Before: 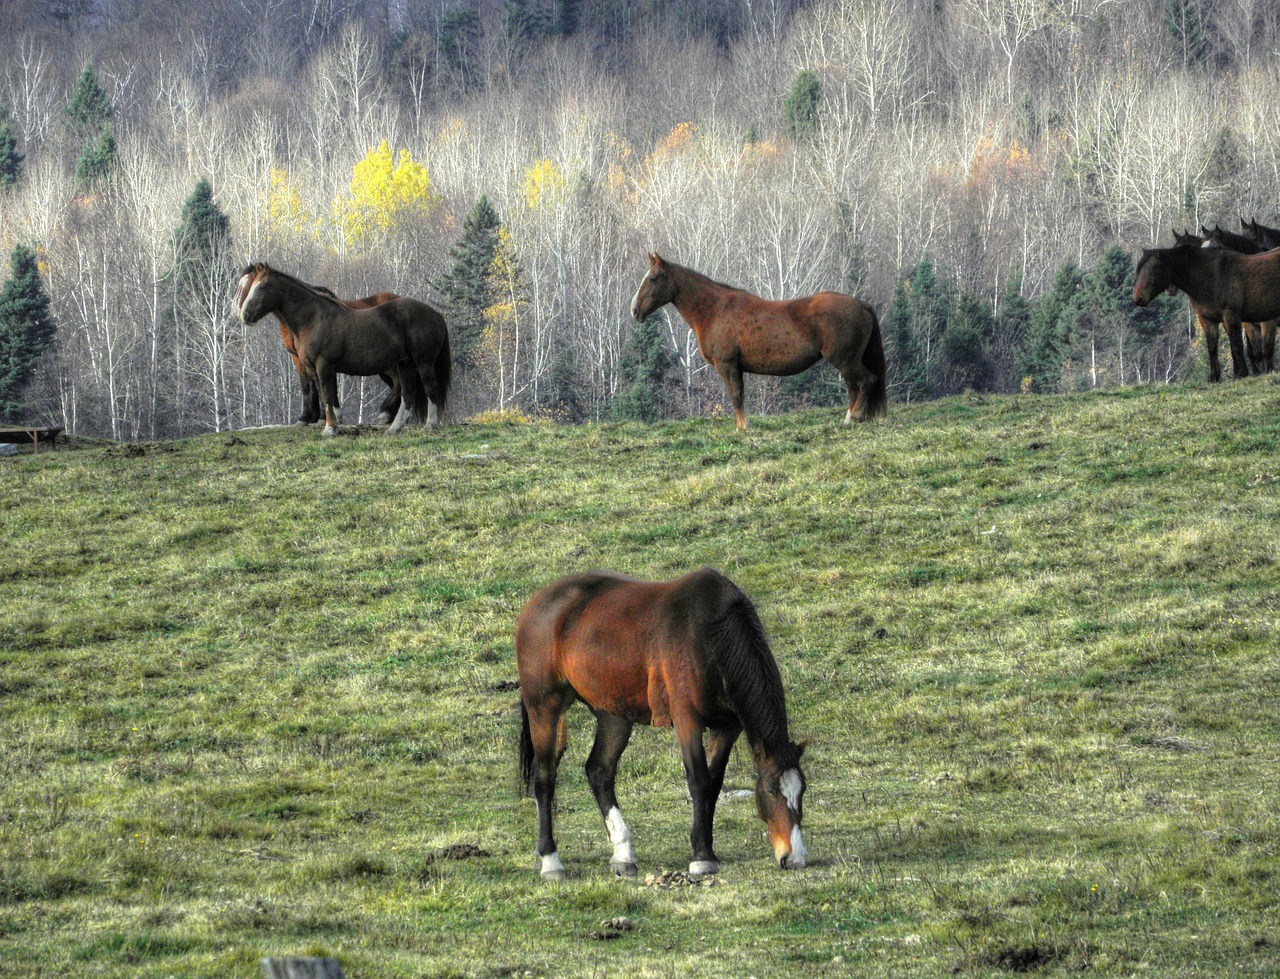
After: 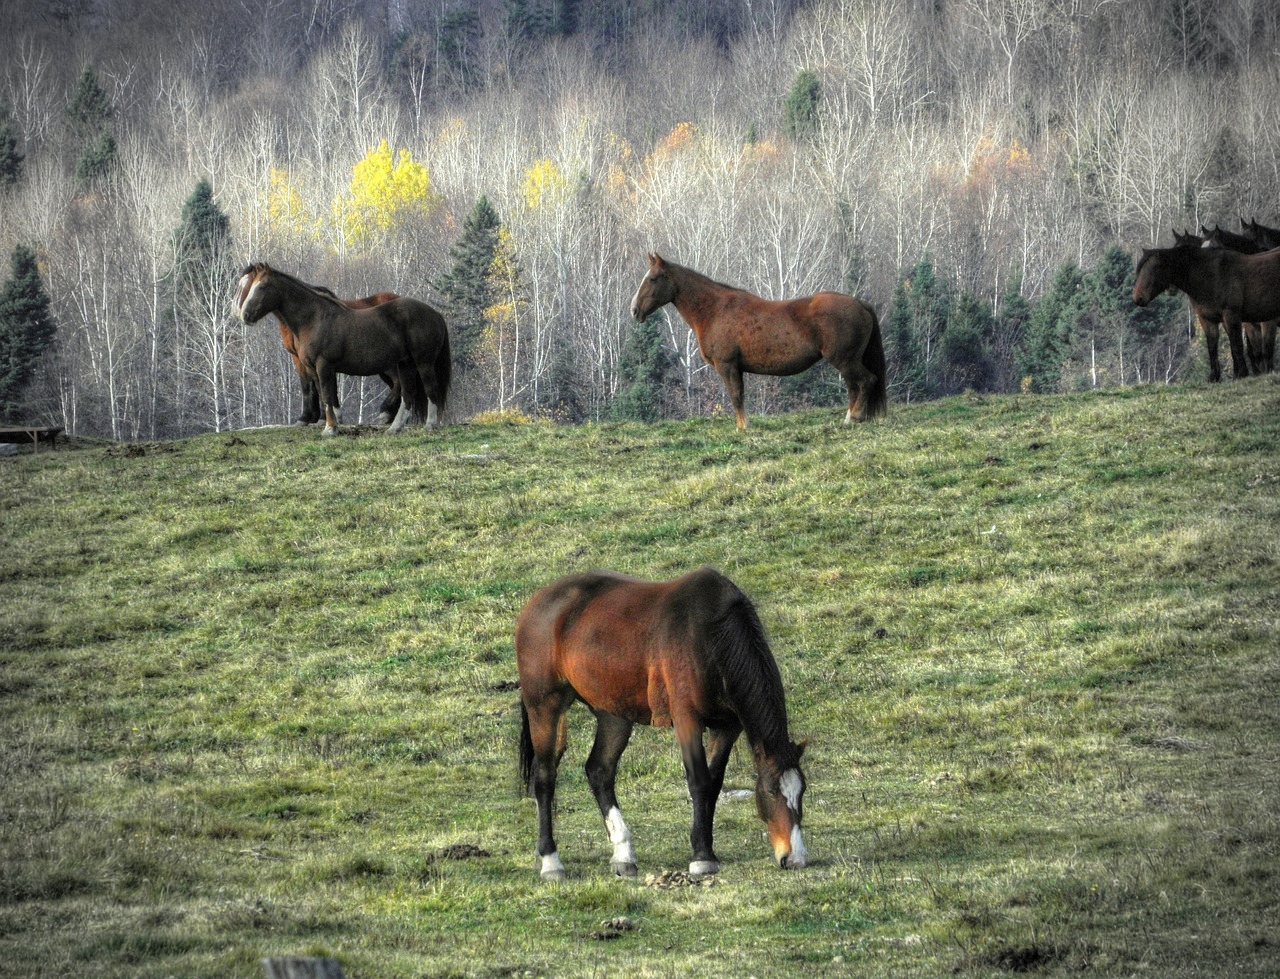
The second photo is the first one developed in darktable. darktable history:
vignetting: fall-off start 67.03%, width/height ratio 1.006, dithering 8-bit output, unbound false
